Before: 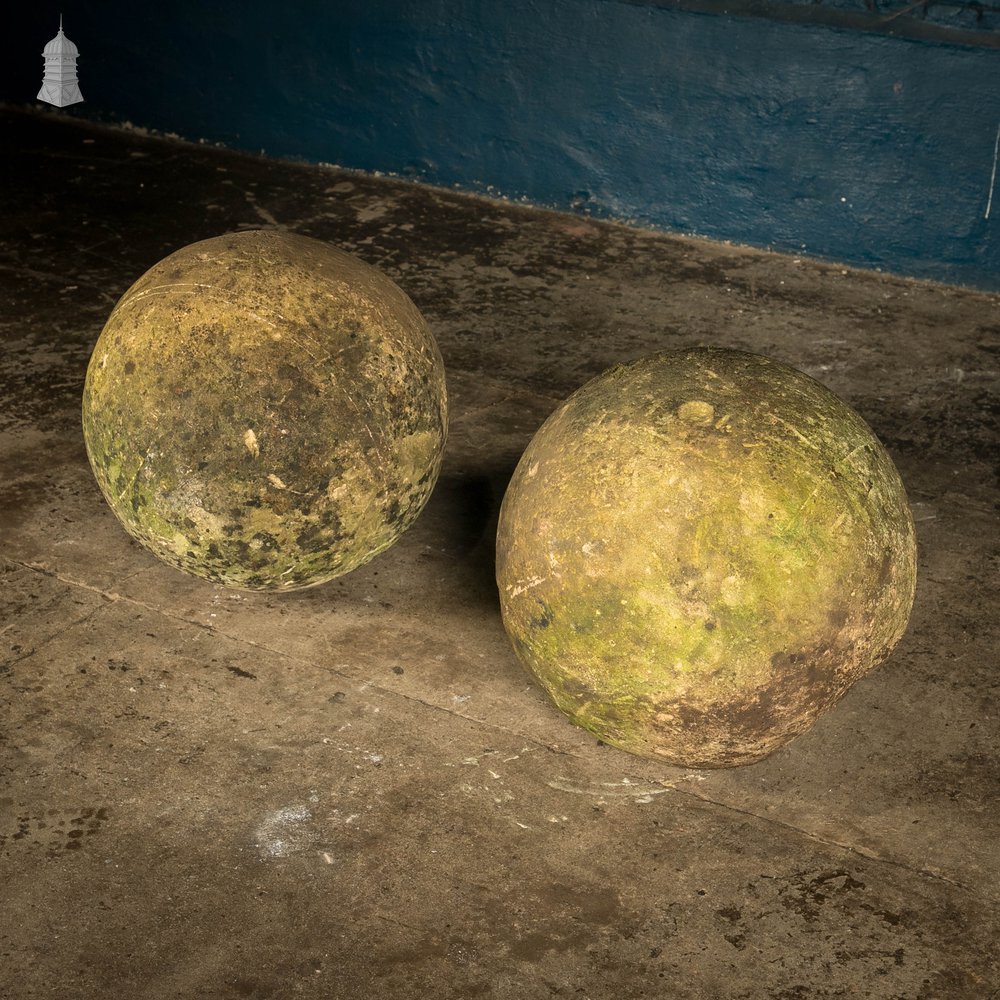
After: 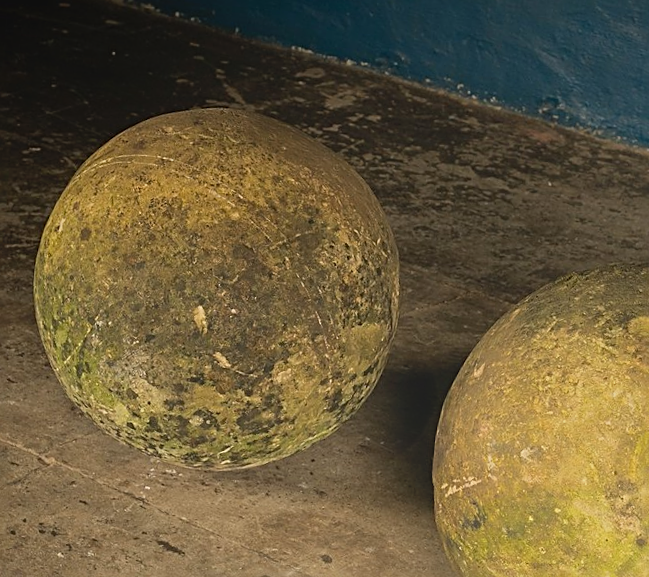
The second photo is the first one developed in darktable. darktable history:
sharpen: radius 2.531, amount 0.628
shadows and highlights: shadows 20.55, highlights -20.99, soften with gaussian
crop and rotate: angle -4.99°, left 2.122%, top 6.945%, right 27.566%, bottom 30.519%
local contrast: detail 69%
